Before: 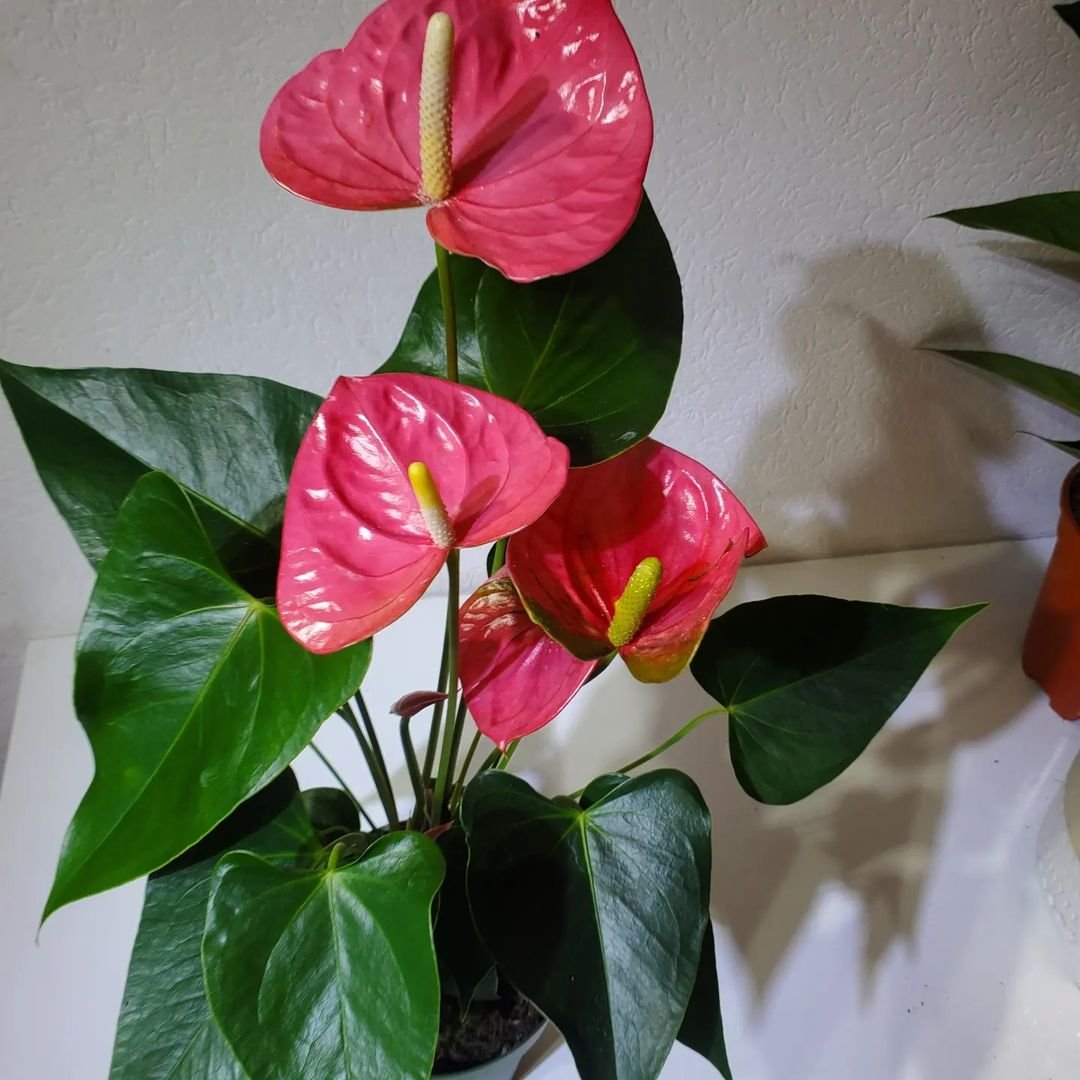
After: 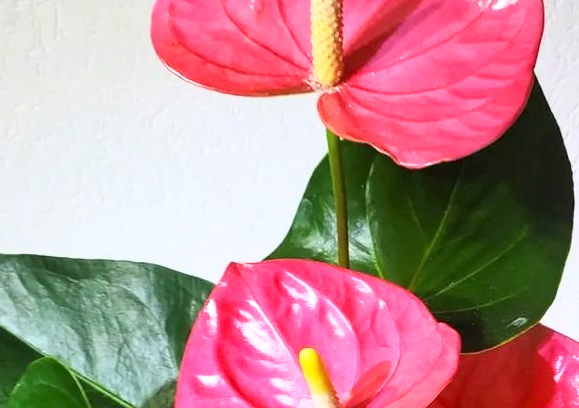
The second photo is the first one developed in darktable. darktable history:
crop: left 10.121%, top 10.631%, right 36.218%, bottom 51.526%
exposure: exposure 0.6 EV, compensate highlight preservation false
base curve: curves: ch0 [(0, 0) (0.557, 0.834) (1, 1)]
